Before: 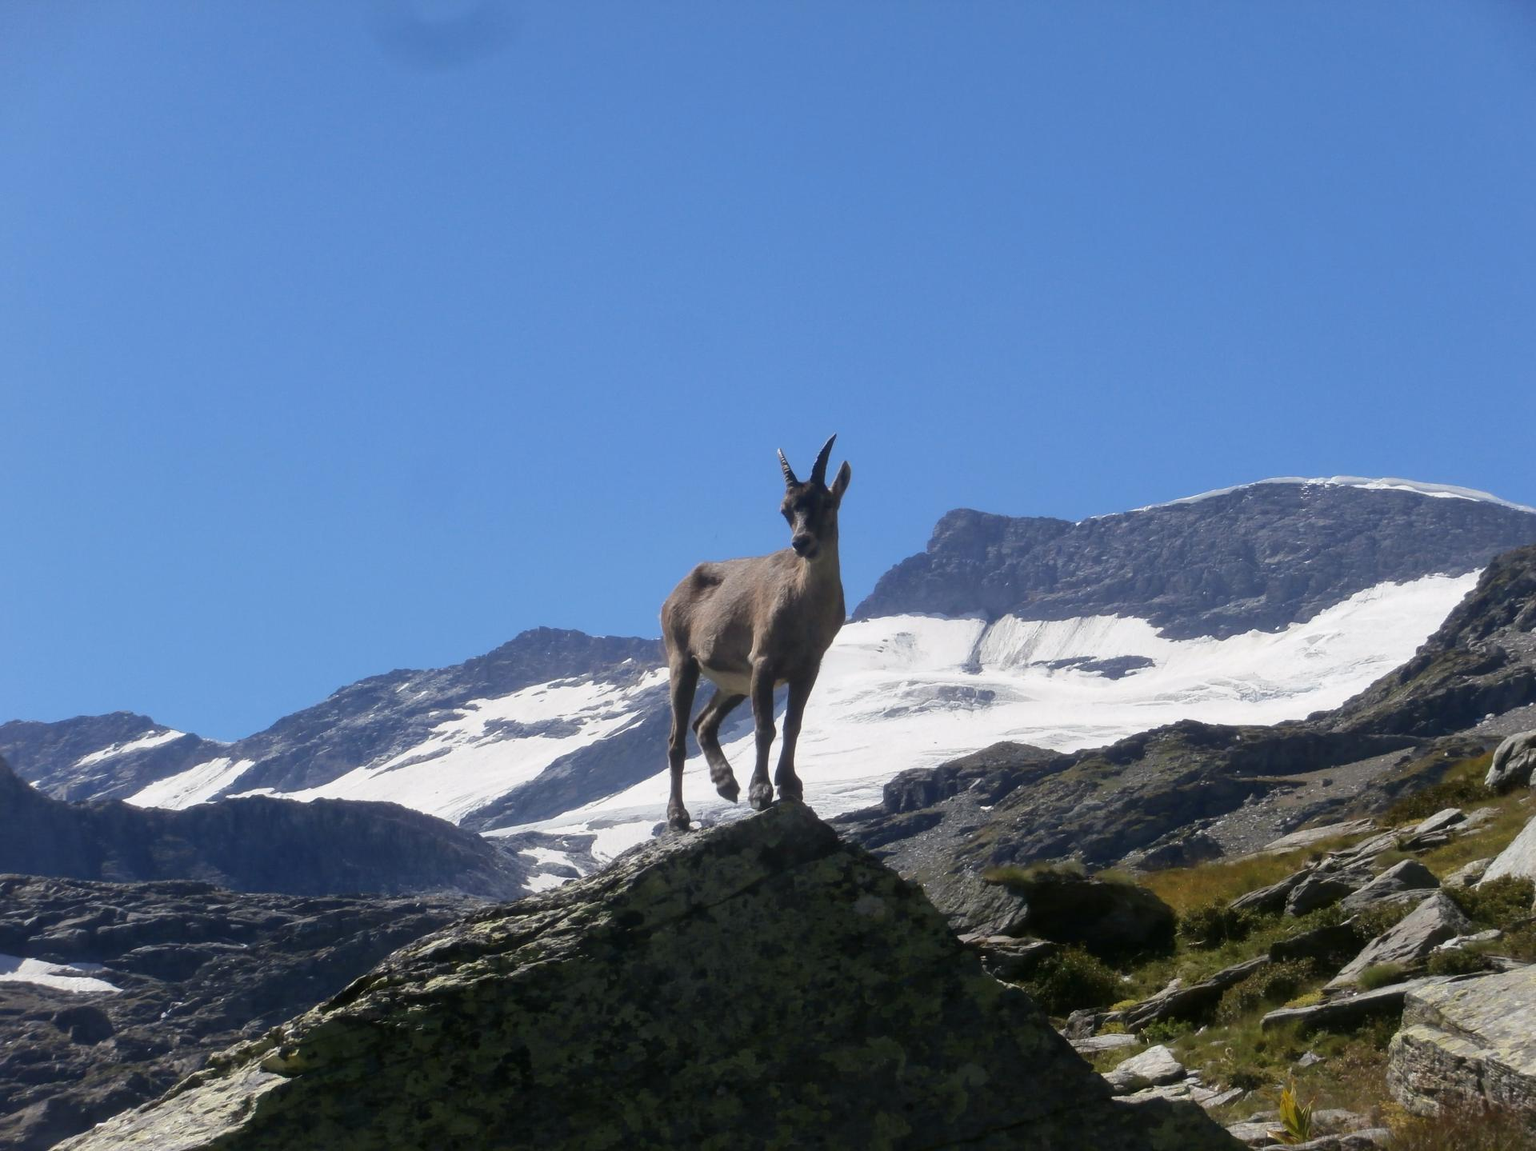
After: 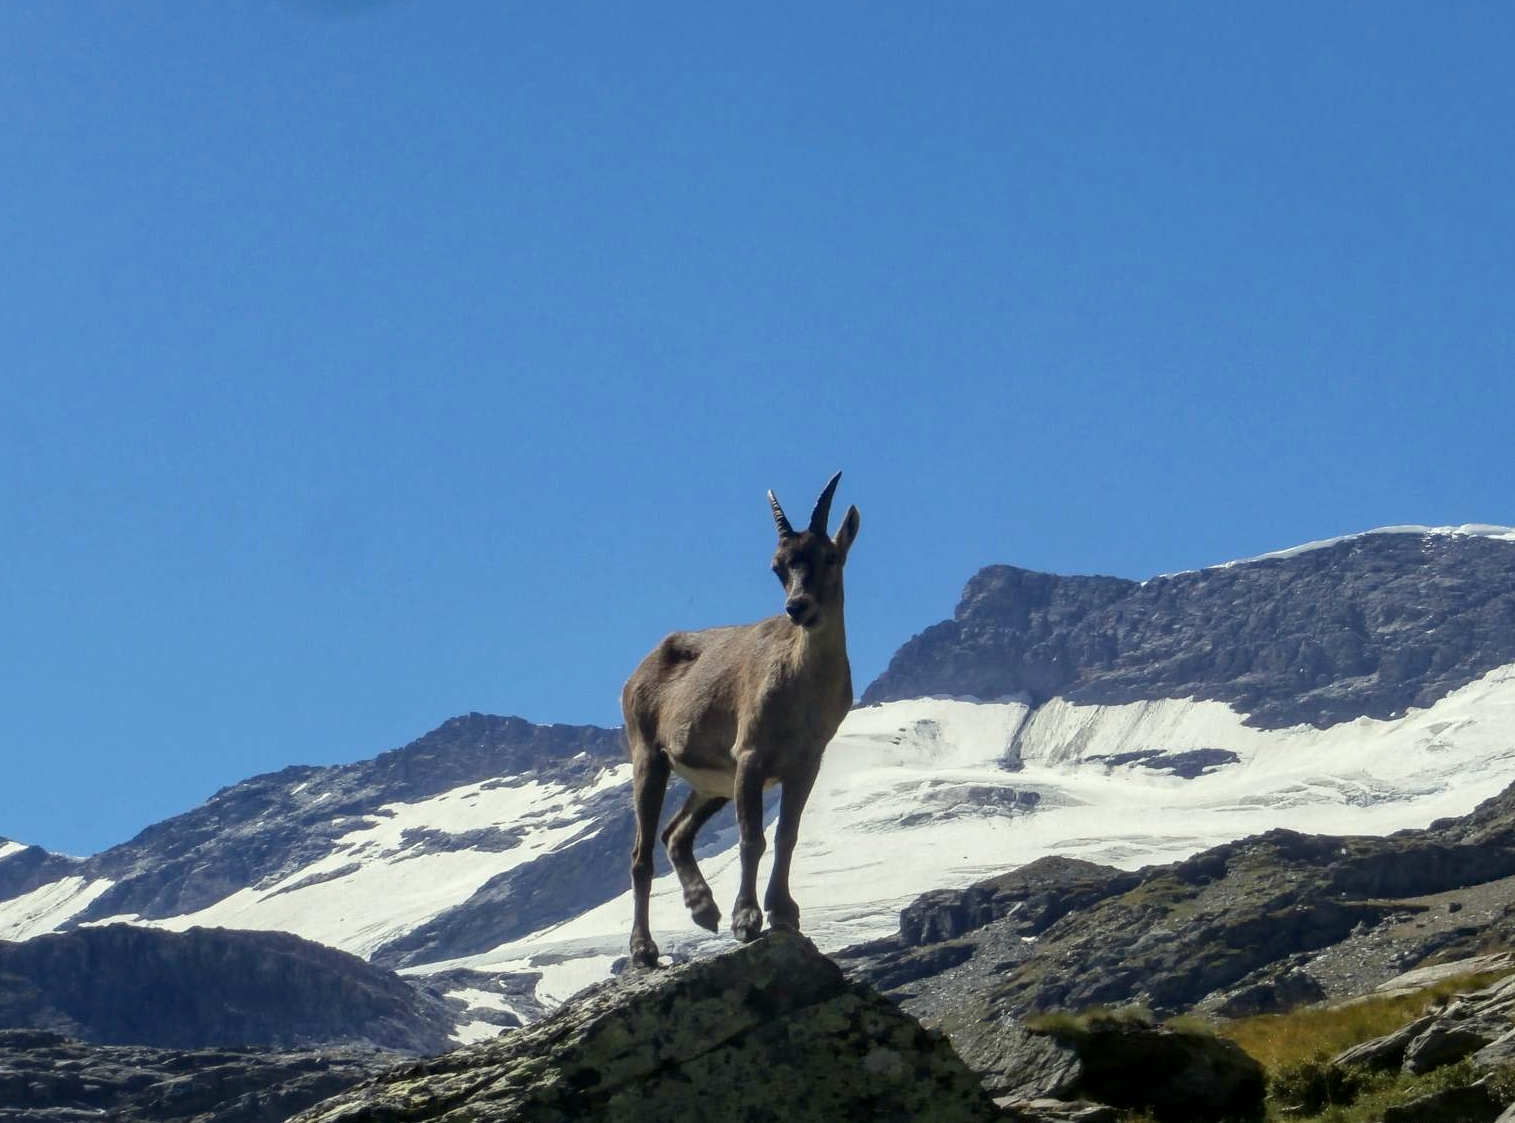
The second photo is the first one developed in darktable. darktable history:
haze removal: compatibility mode true, adaptive false
color correction: highlights a* -4.23, highlights b* 6.37
crop and rotate: left 10.641%, top 4.997%, right 10.444%, bottom 16.898%
local contrast: detail 130%
